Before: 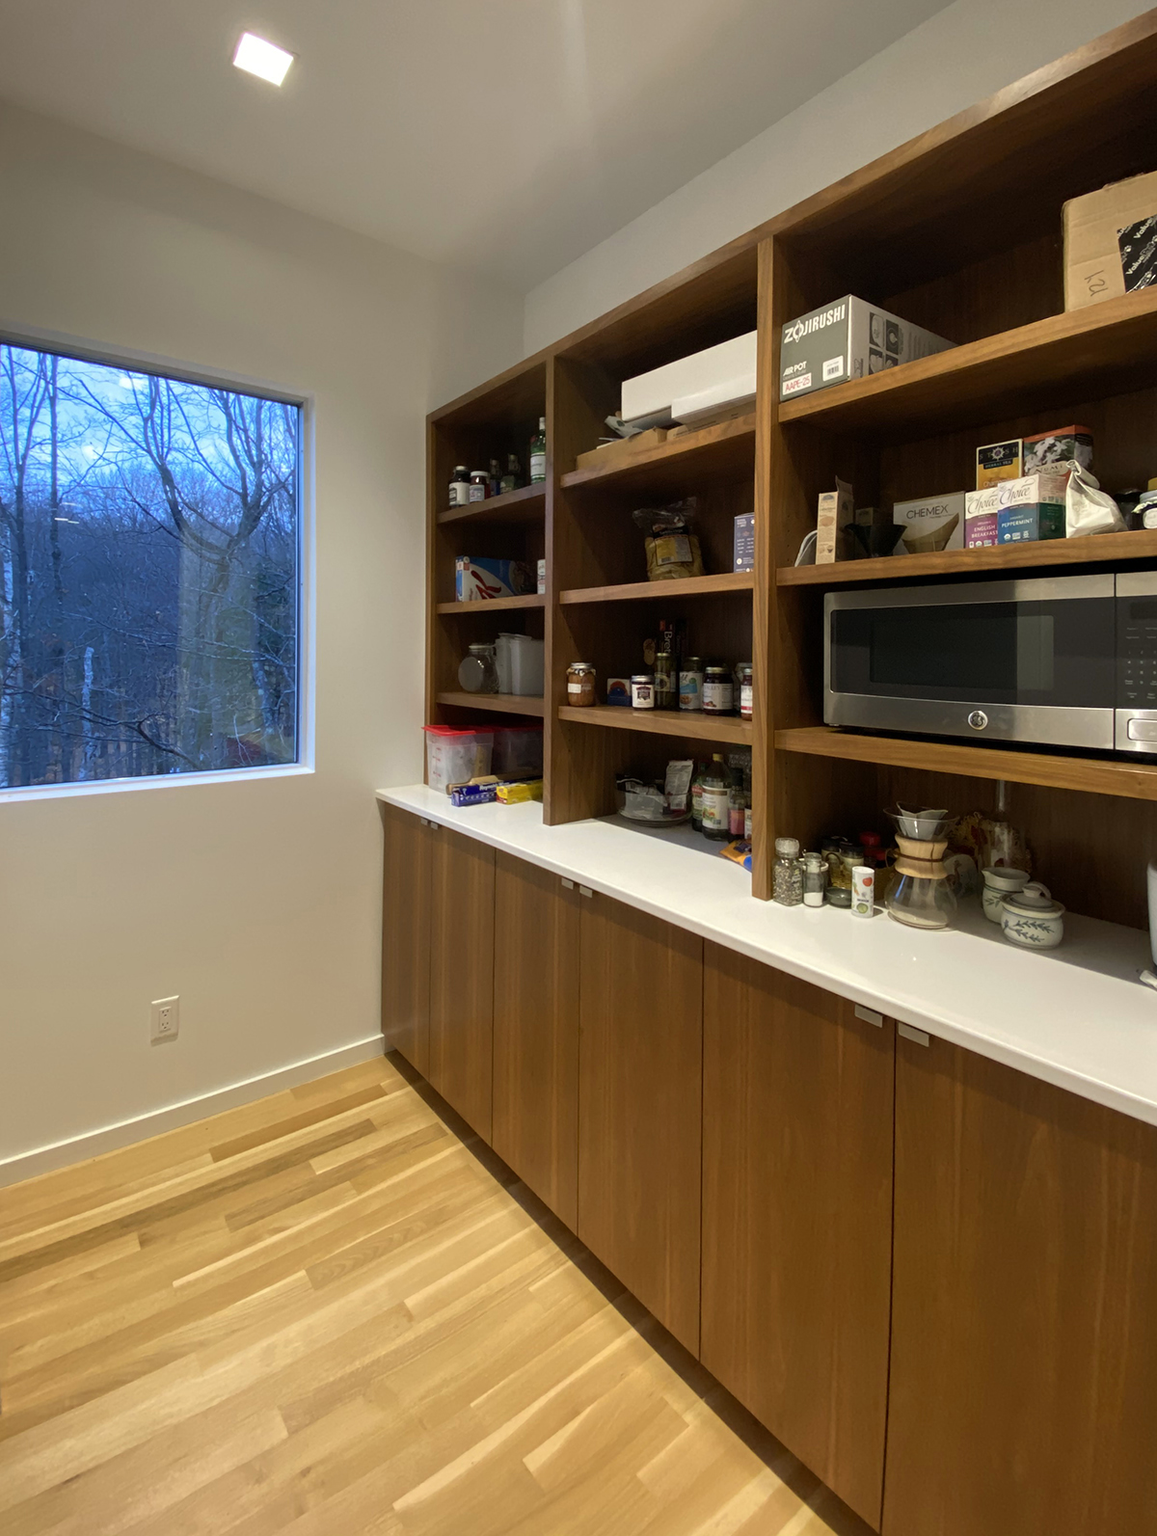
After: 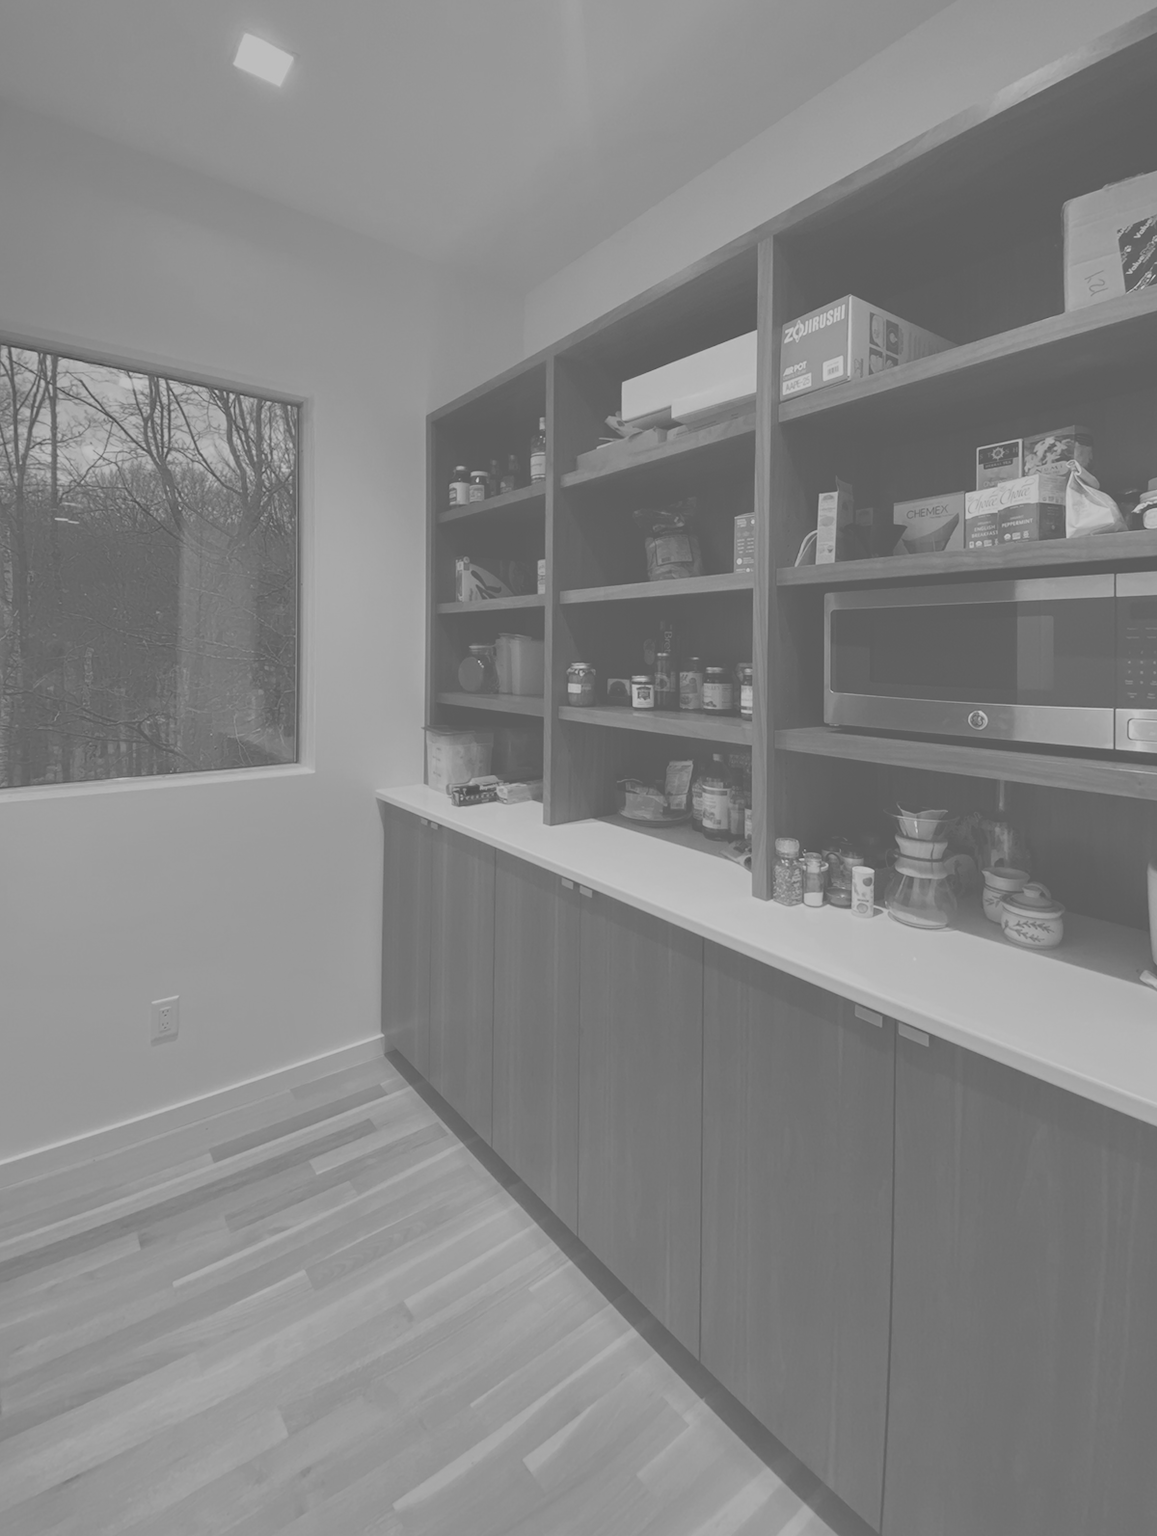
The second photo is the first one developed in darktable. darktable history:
exposure: black level correction -0.071, exposure 0.5 EV, compensate highlight preservation false
filmic rgb: white relative exposure 8 EV, threshold 3 EV, hardness 2.44, latitude 10.07%, contrast 0.72, highlights saturation mix 10%, shadows ↔ highlights balance 1.38%, color science v4 (2020), enable highlight reconstruction true
shadows and highlights: soften with gaussian
monochrome: on, module defaults
